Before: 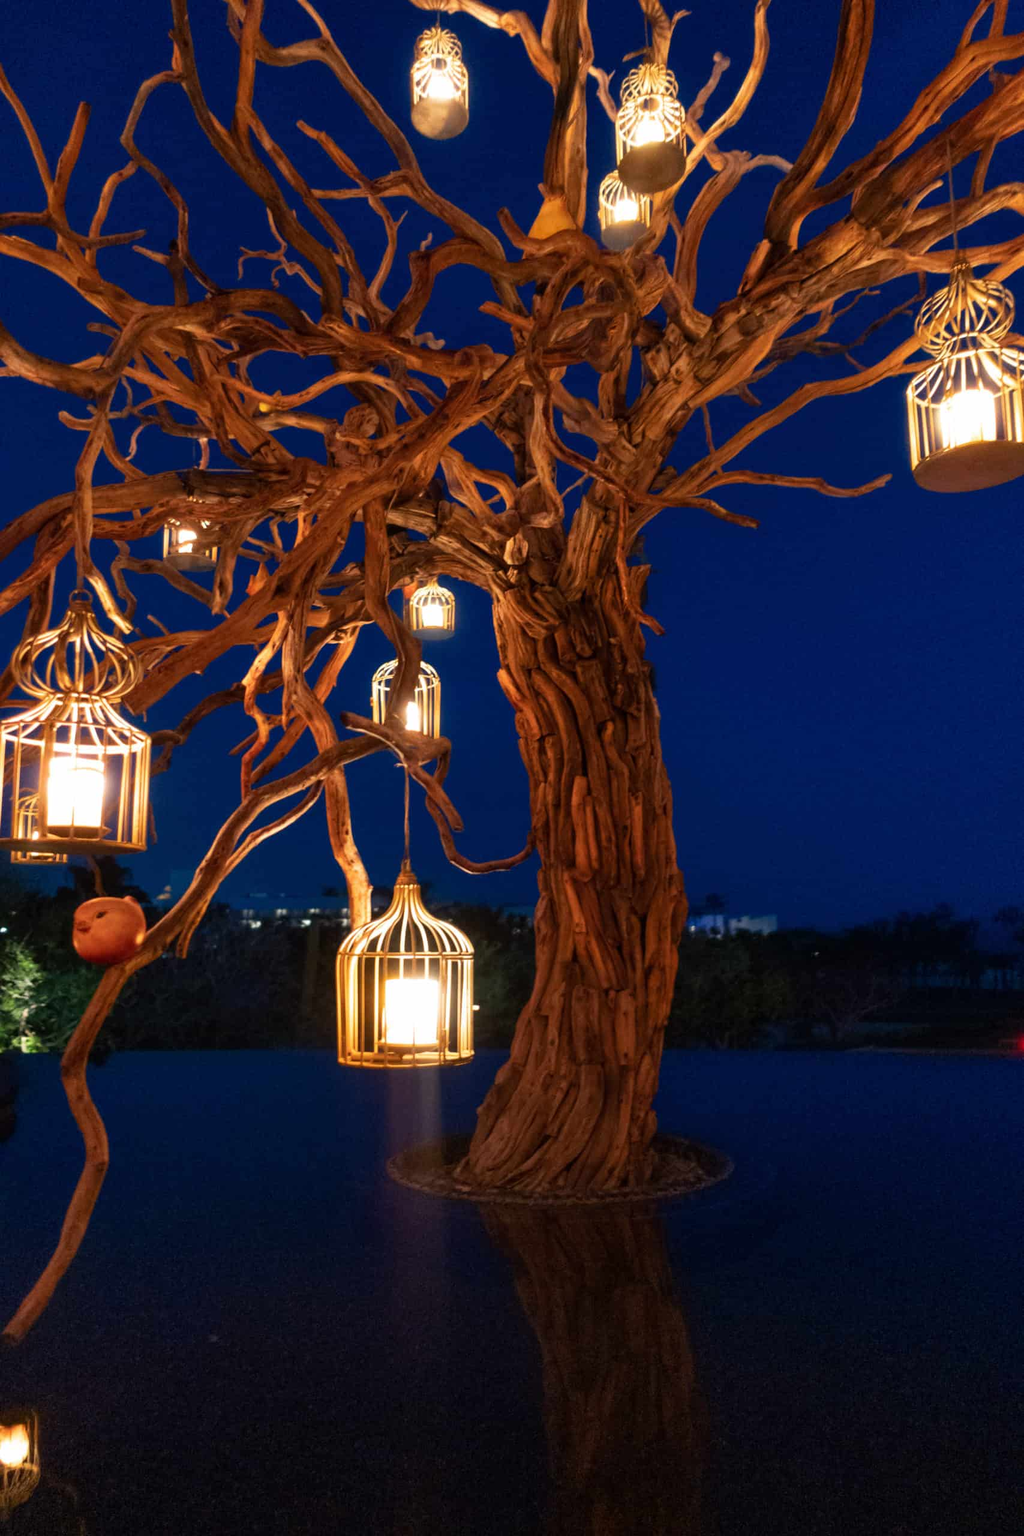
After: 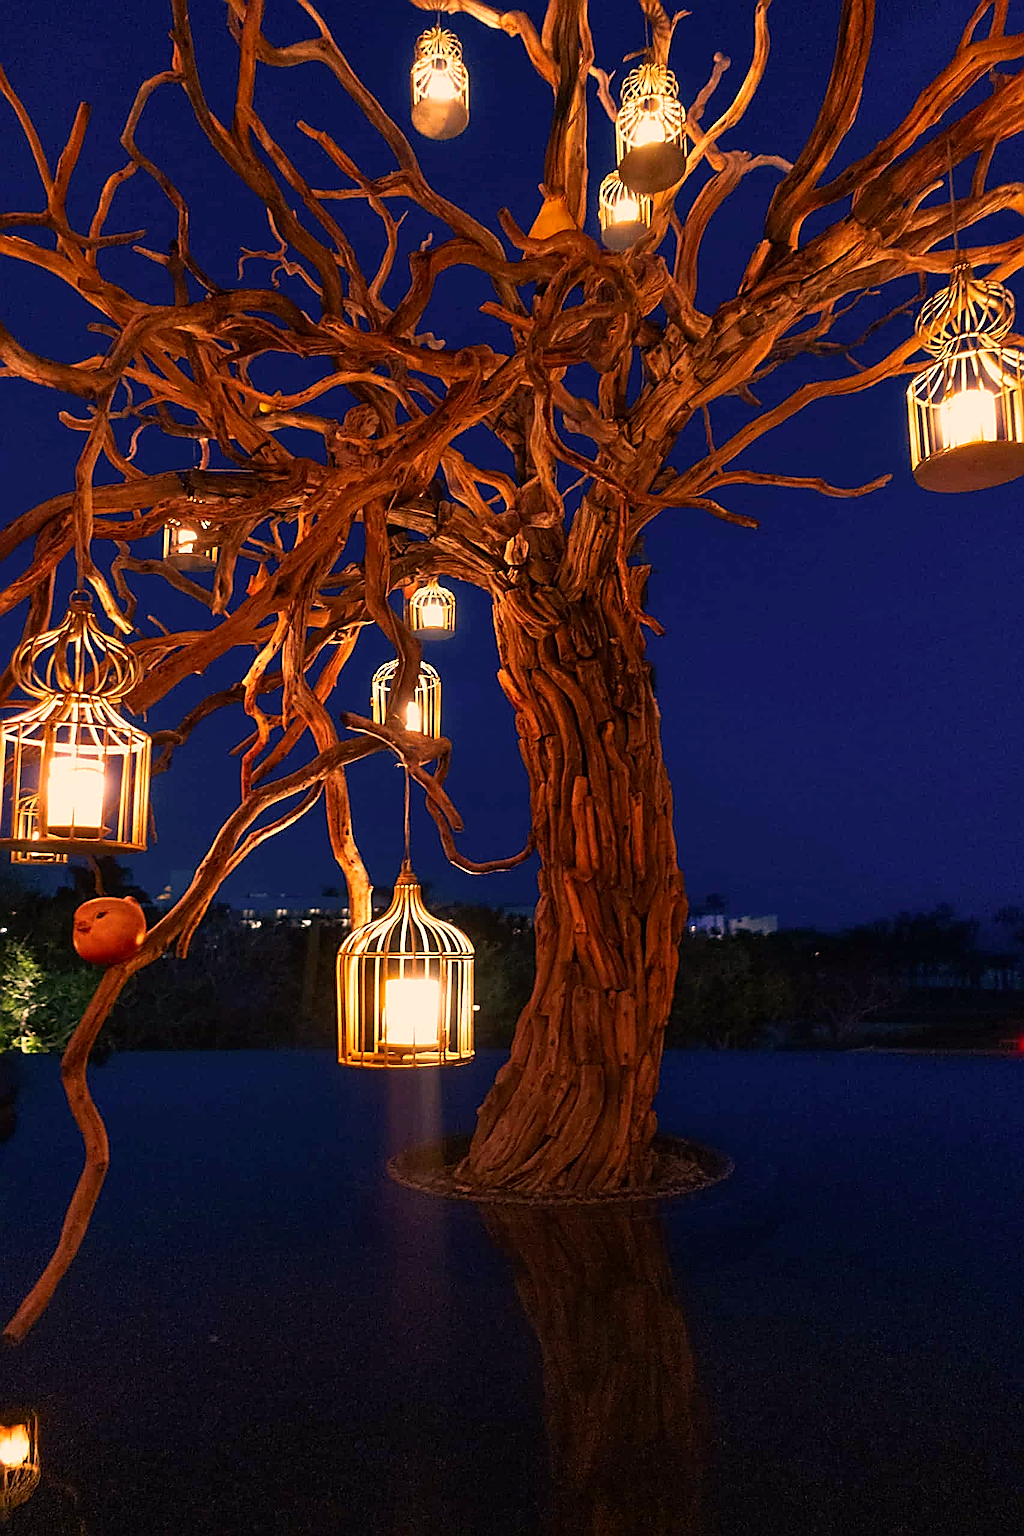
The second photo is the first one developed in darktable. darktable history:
sharpen: amount 1.861
color correction: highlights a* 21.16, highlights b* 19.61
